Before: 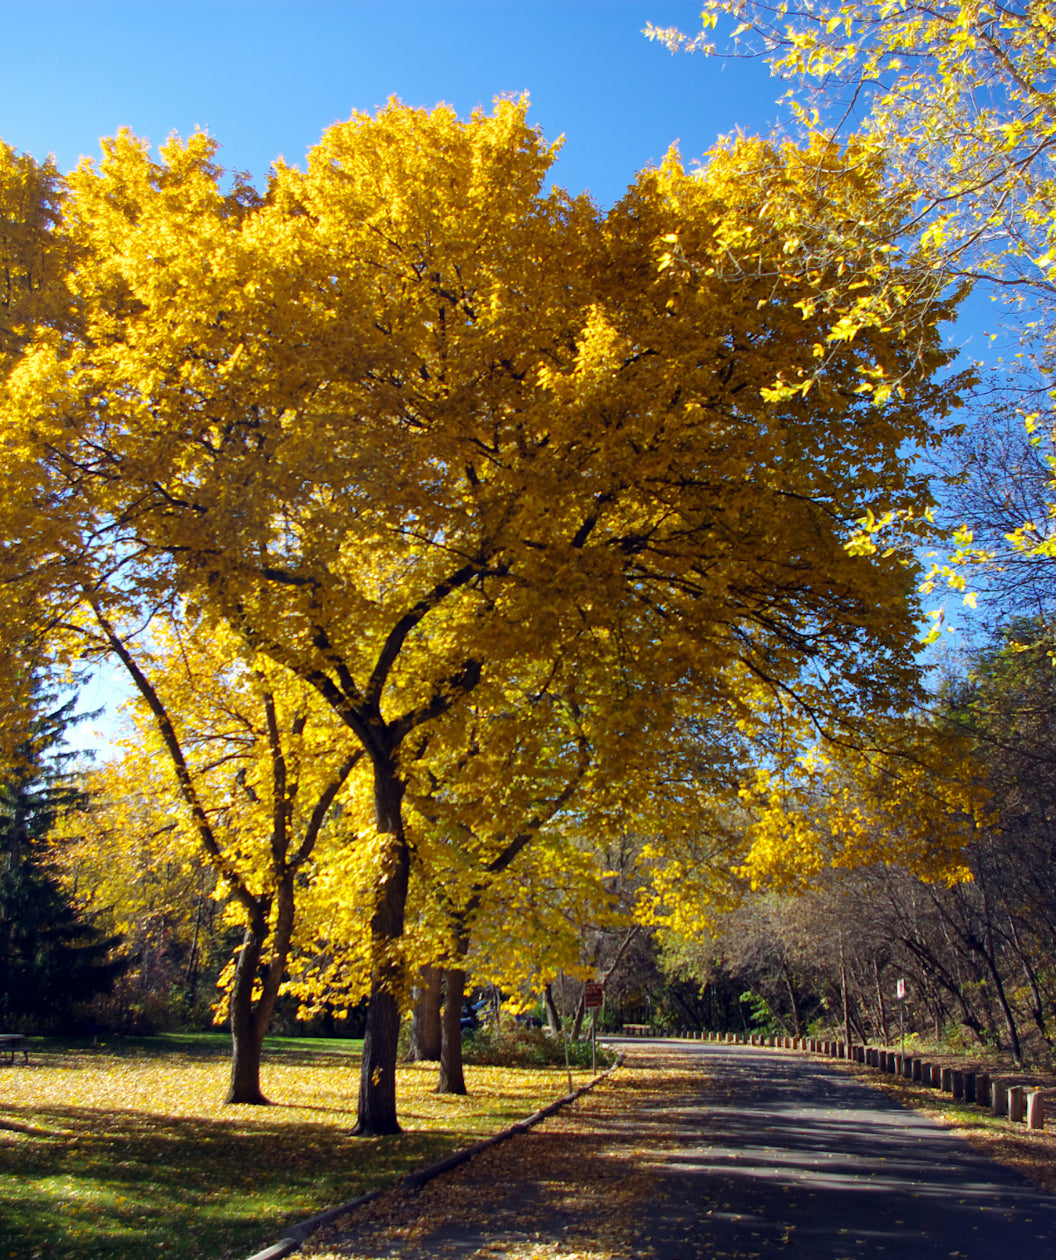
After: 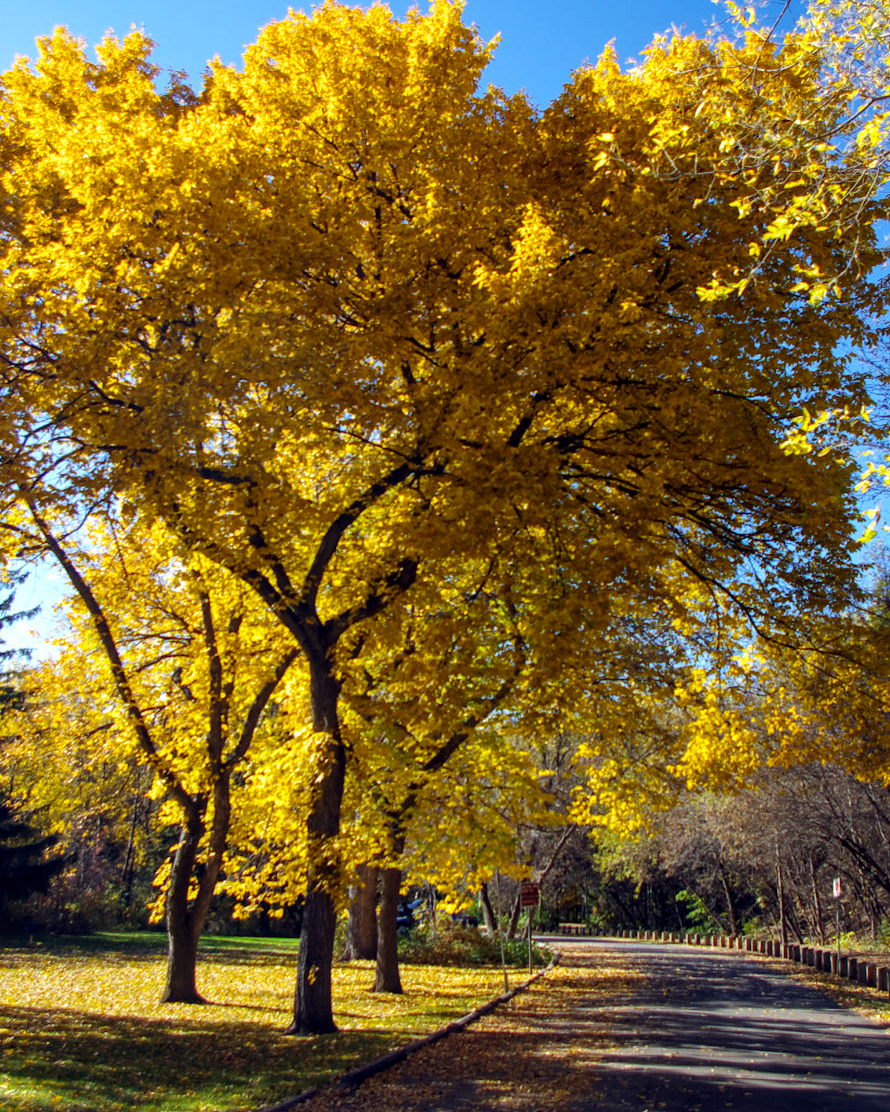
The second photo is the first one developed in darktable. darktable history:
crop: left 6.149%, top 8.089%, right 9.542%, bottom 3.622%
color balance rgb: perceptual saturation grading › global saturation 8.941%
local contrast: on, module defaults
